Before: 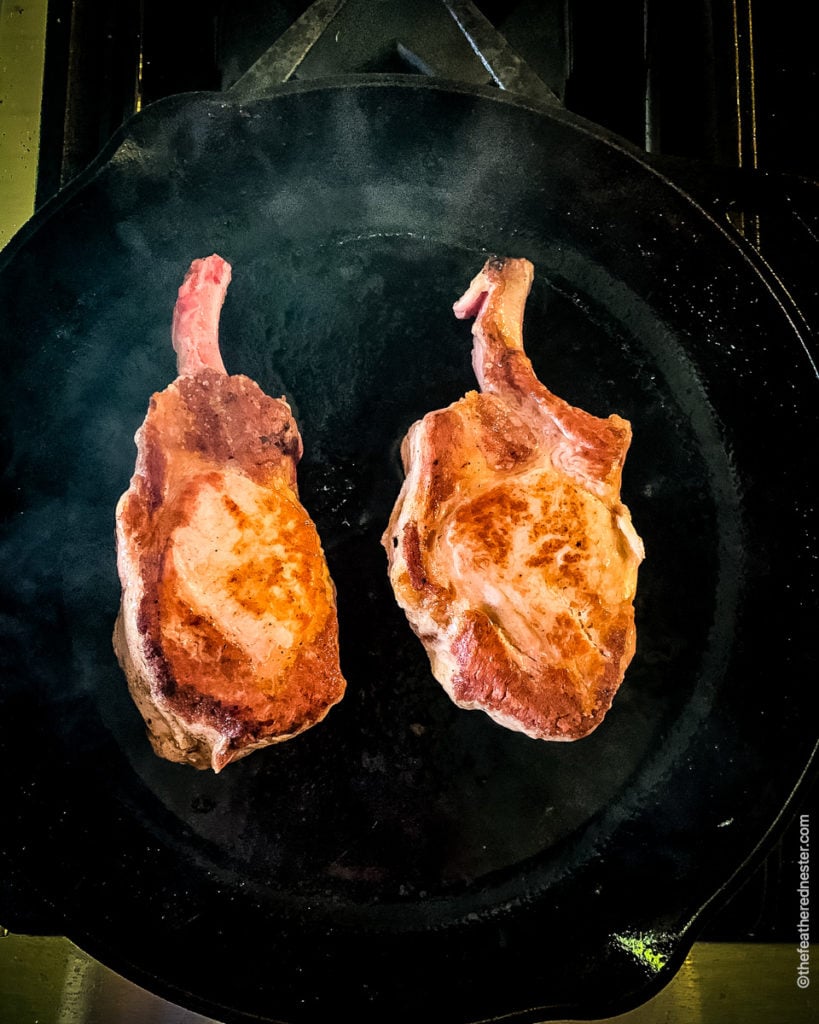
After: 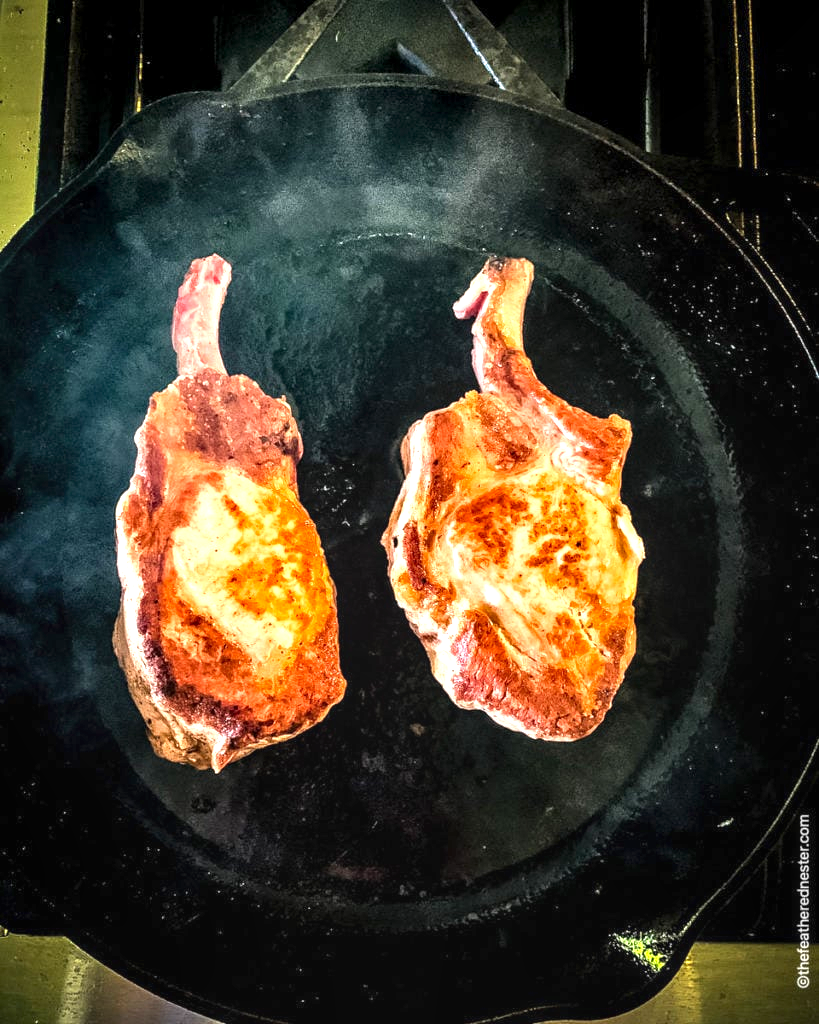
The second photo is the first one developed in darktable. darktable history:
local contrast: on, module defaults
exposure: black level correction 0, exposure 1.127 EV, compensate exposure bias true, compensate highlight preservation false
